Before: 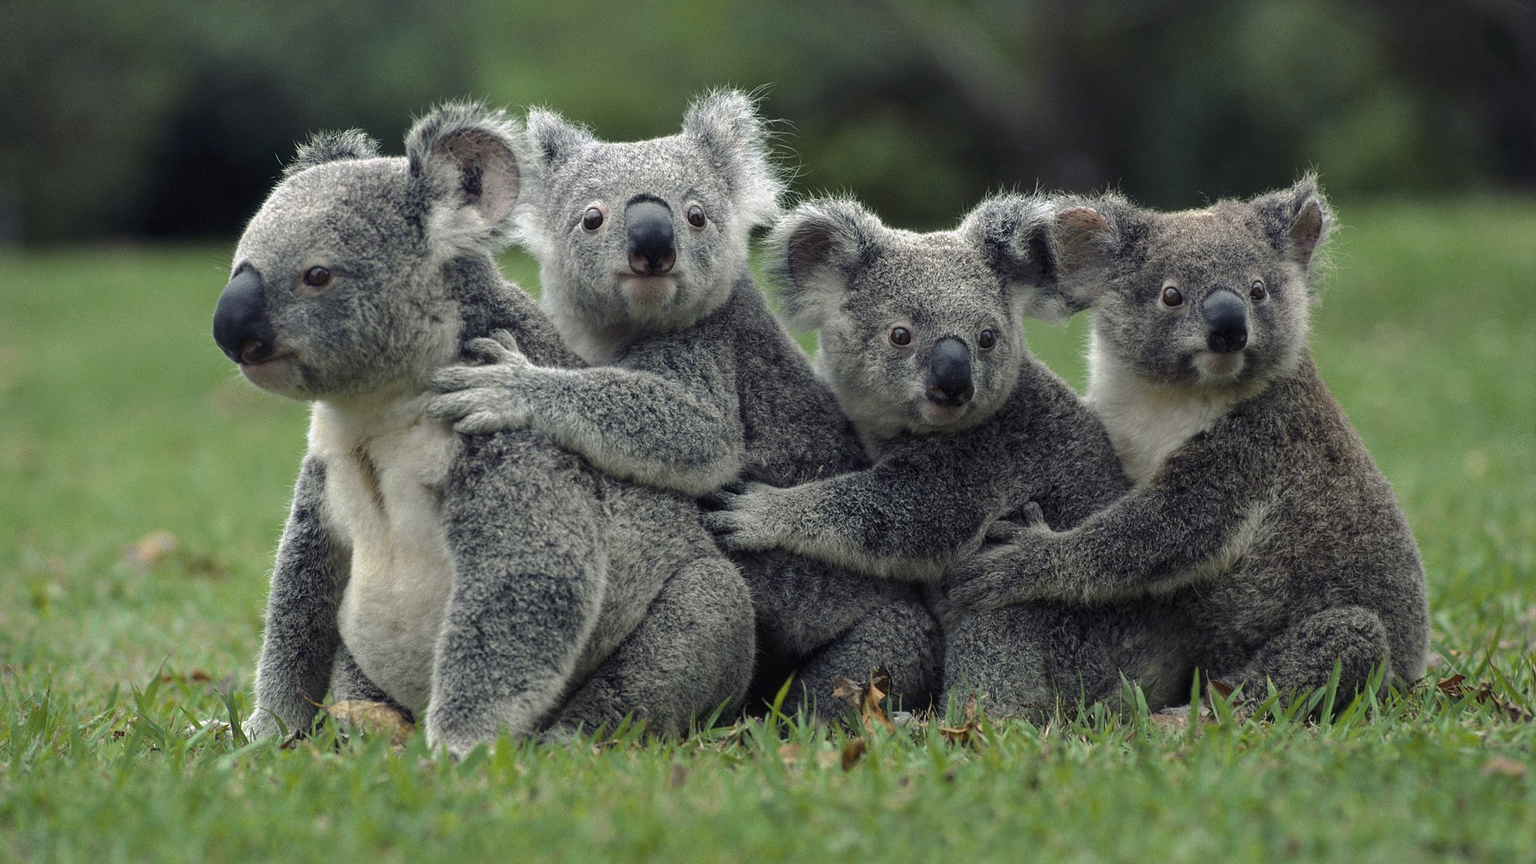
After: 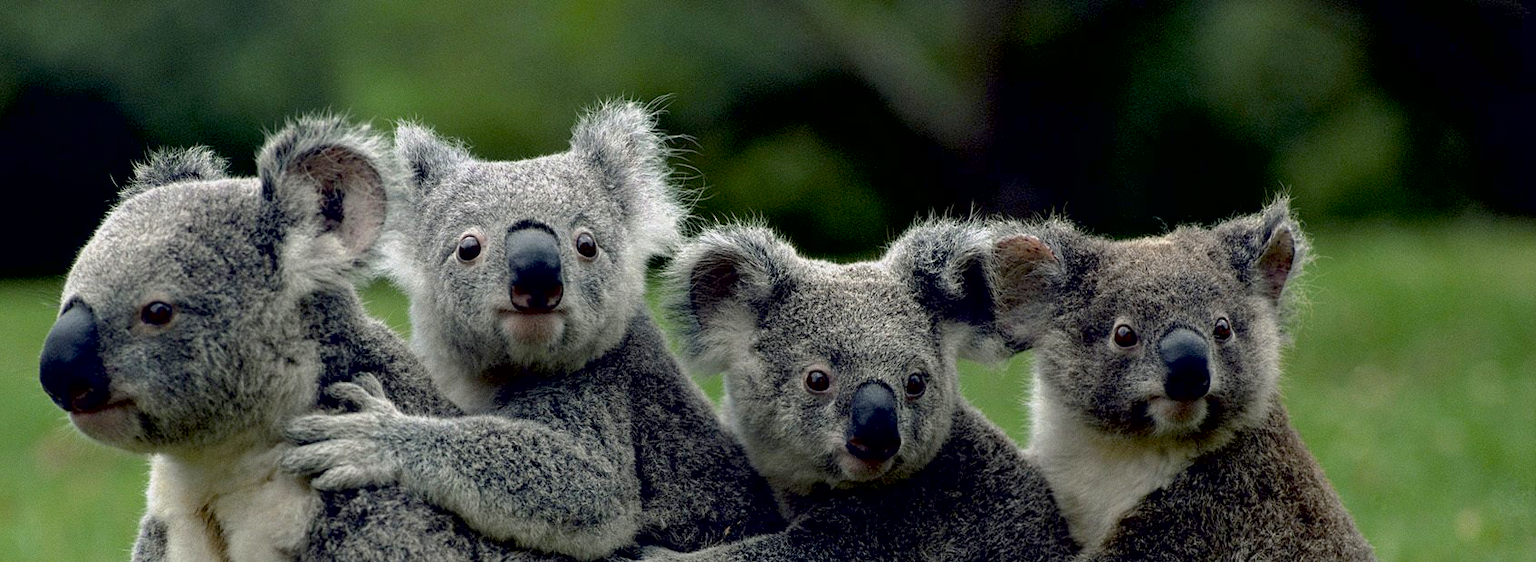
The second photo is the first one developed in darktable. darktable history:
contrast brightness saturation: contrast 0.044, saturation 0.162
crop and rotate: left 11.619%, bottom 42.465%
exposure: black level correction 0.027, exposure -0.081 EV, compensate highlight preservation false
